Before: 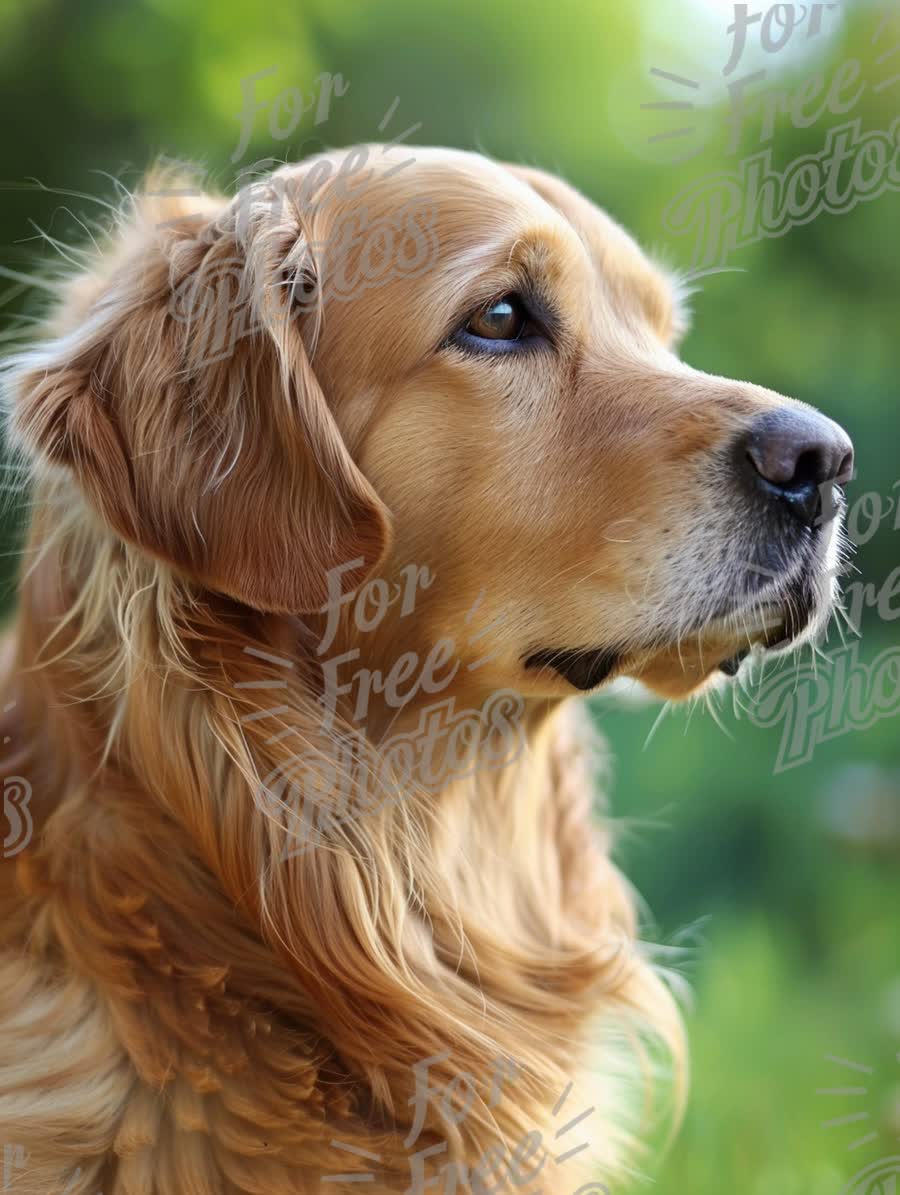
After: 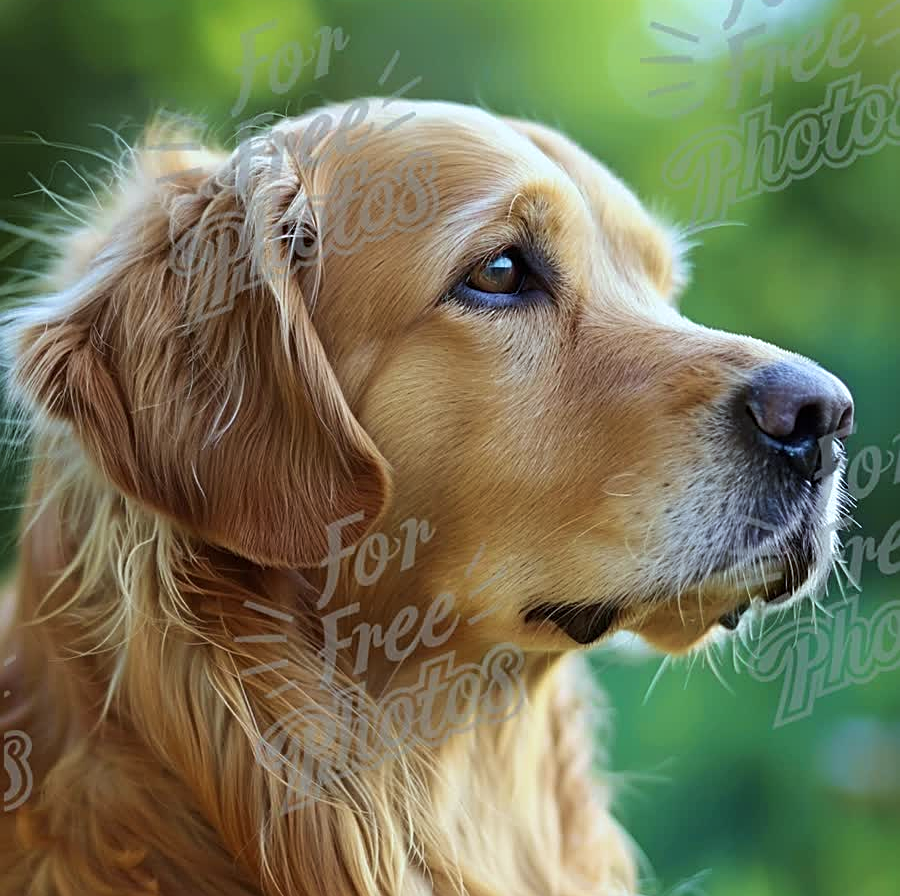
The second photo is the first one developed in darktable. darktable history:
crop: top 3.857%, bottom 21.132%
rotate and perspective: automatic cropping original format, crop left 0, crop top 0
velvia: on, module defaults
sharpen: amount 0.575
white balance: red 0.925, blue 1.046
